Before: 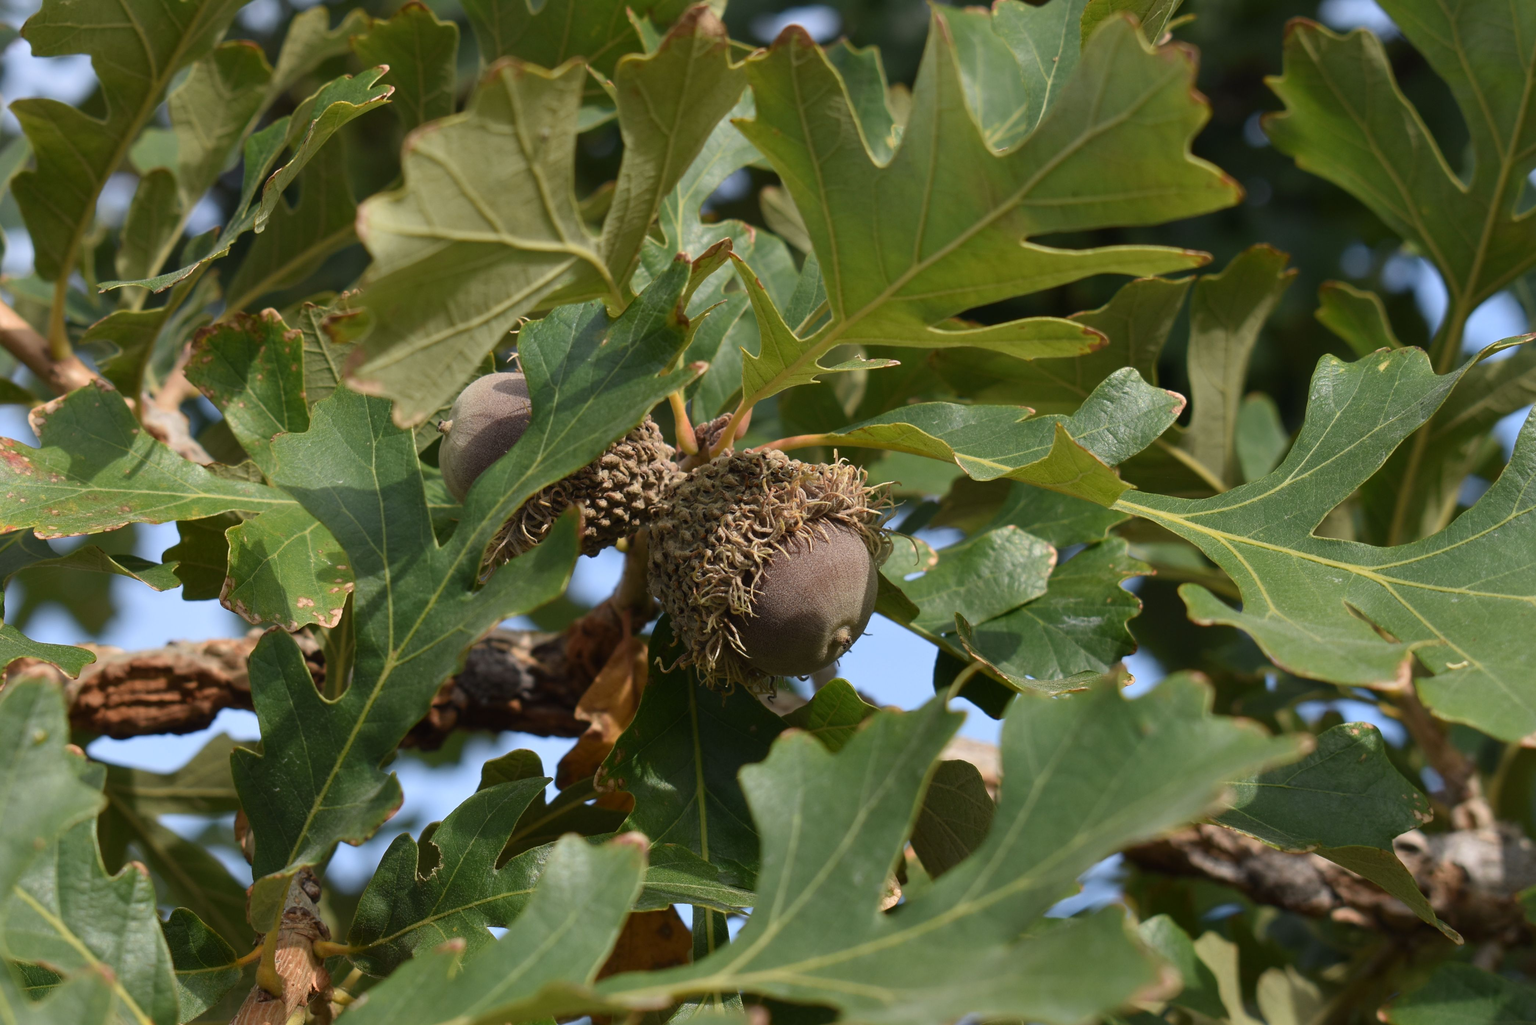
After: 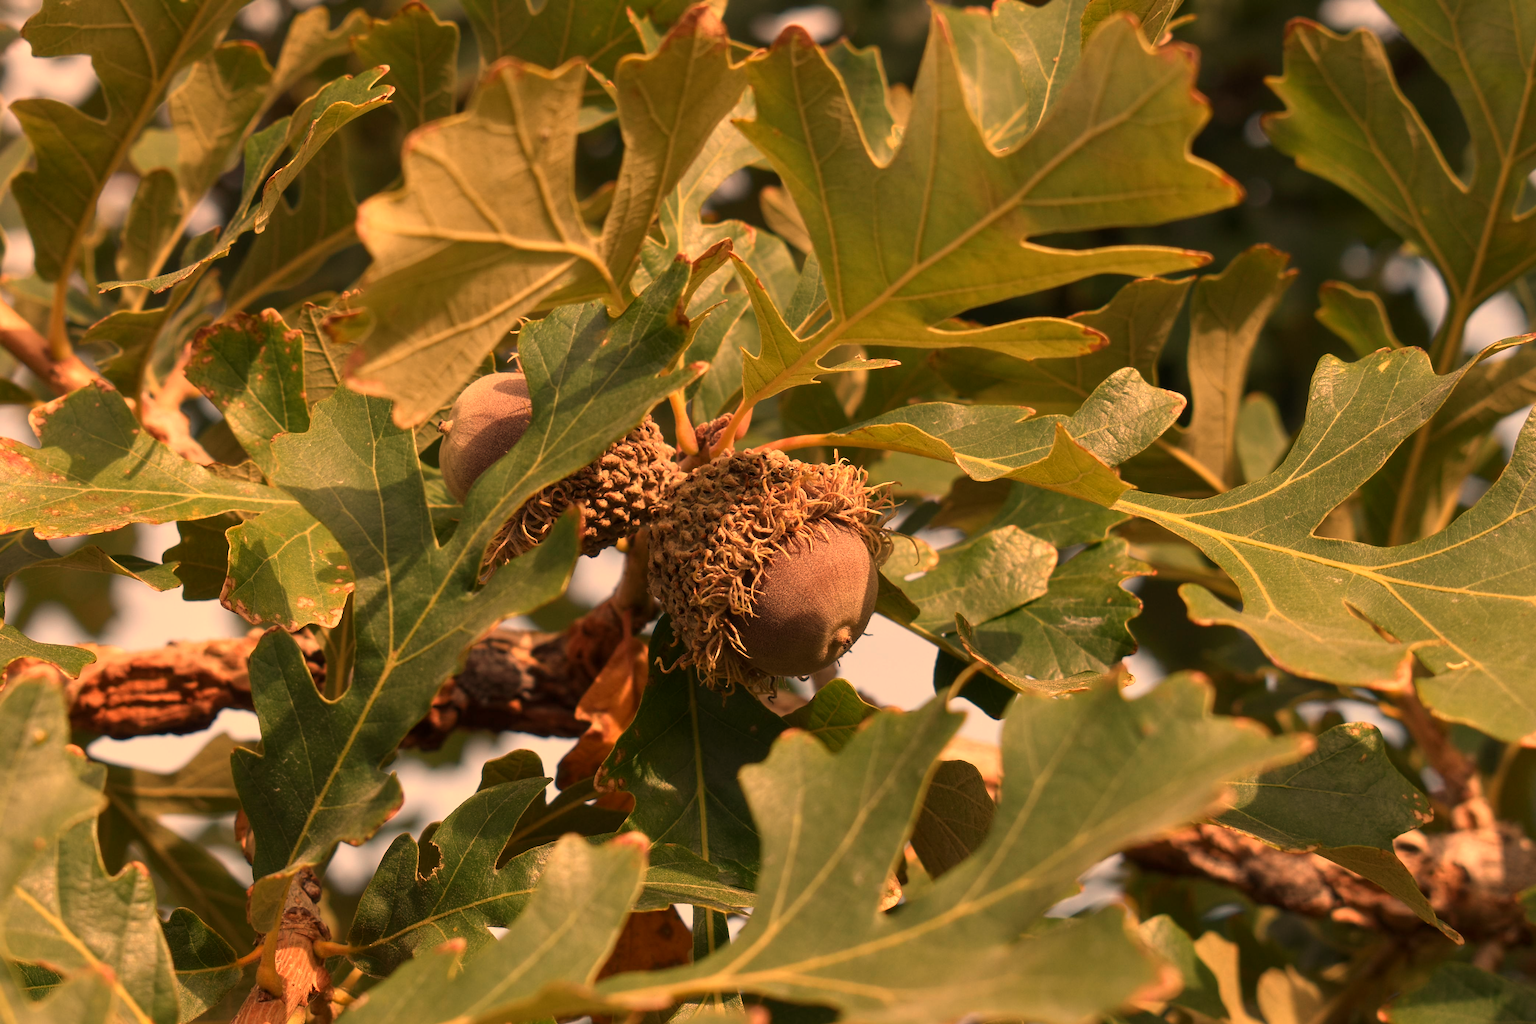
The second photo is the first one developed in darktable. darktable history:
white balance: red 1.467, blue 0.684
local contrast: highlights 100%, shadows 100%, detail 120%, midtone range 0.2
contrast brightness saturation: contrast -0.02, brightness -0.01, saturation 0.03
